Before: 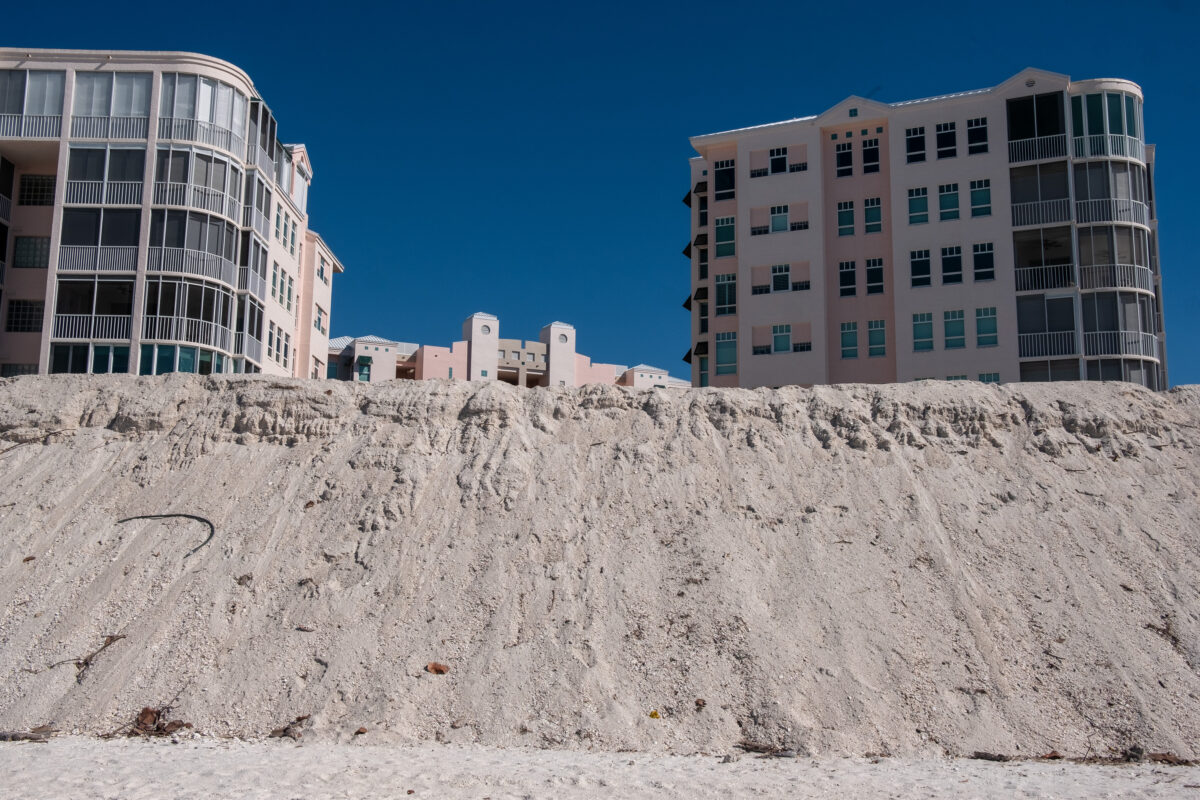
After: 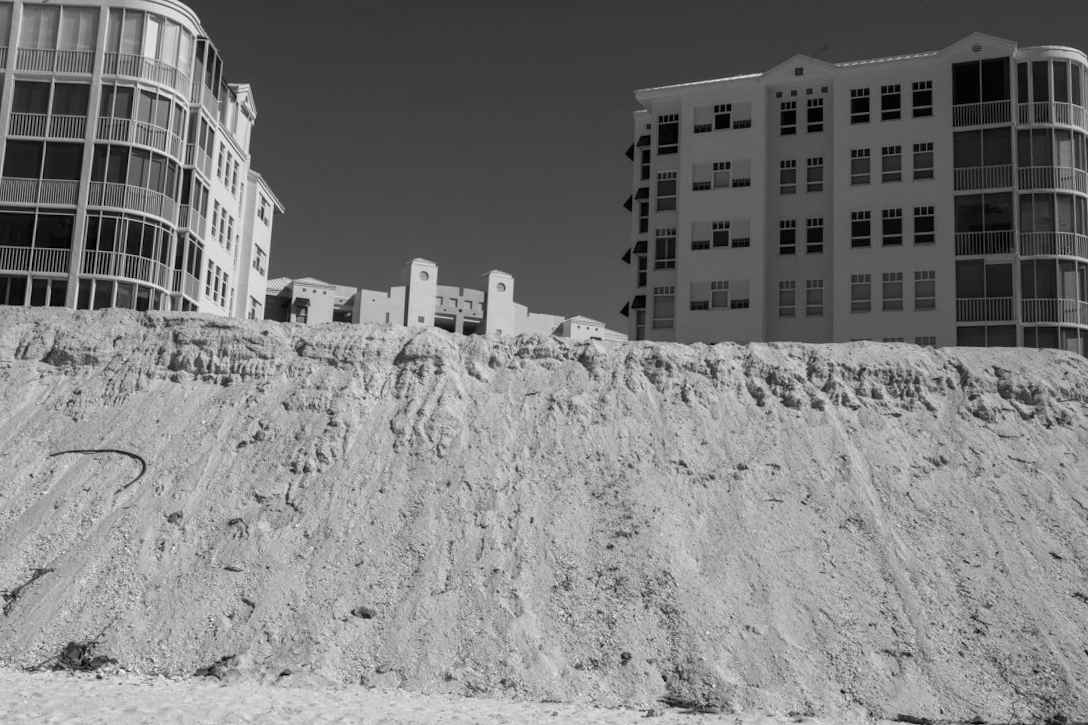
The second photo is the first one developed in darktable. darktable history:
tone equalizer: on, module defaults
crop and rotate: angle -1.96°, left 3.097%, top 4.154%, right 1.586%, bottom 0.529%
monochrome: a 32, b 64, size 2.3, highlights 1
